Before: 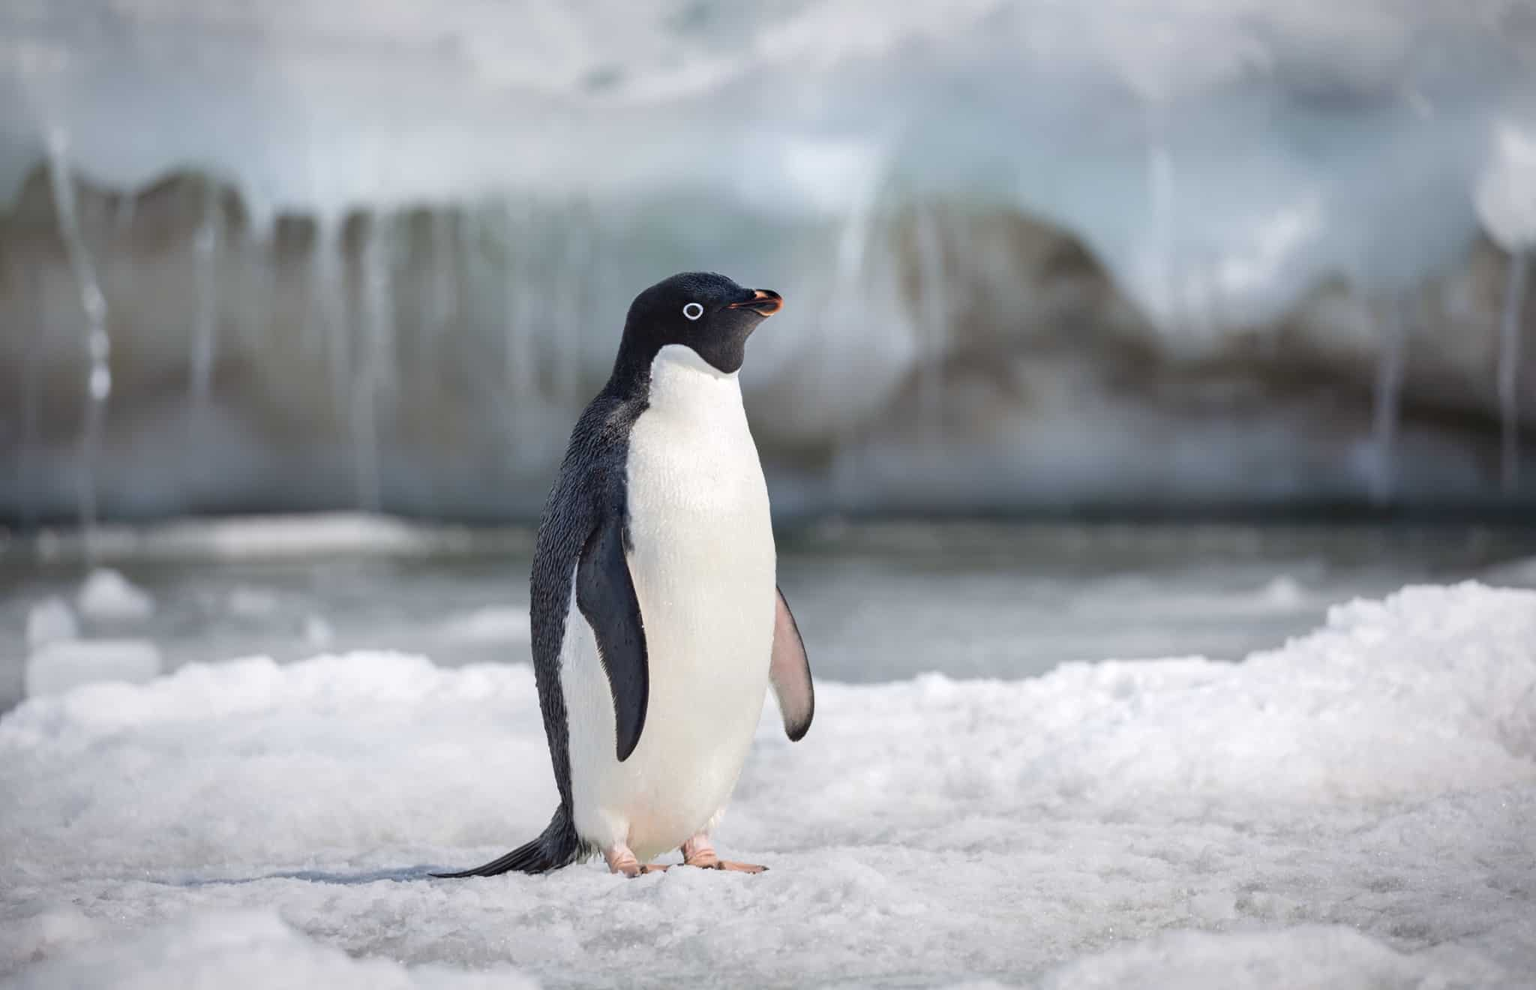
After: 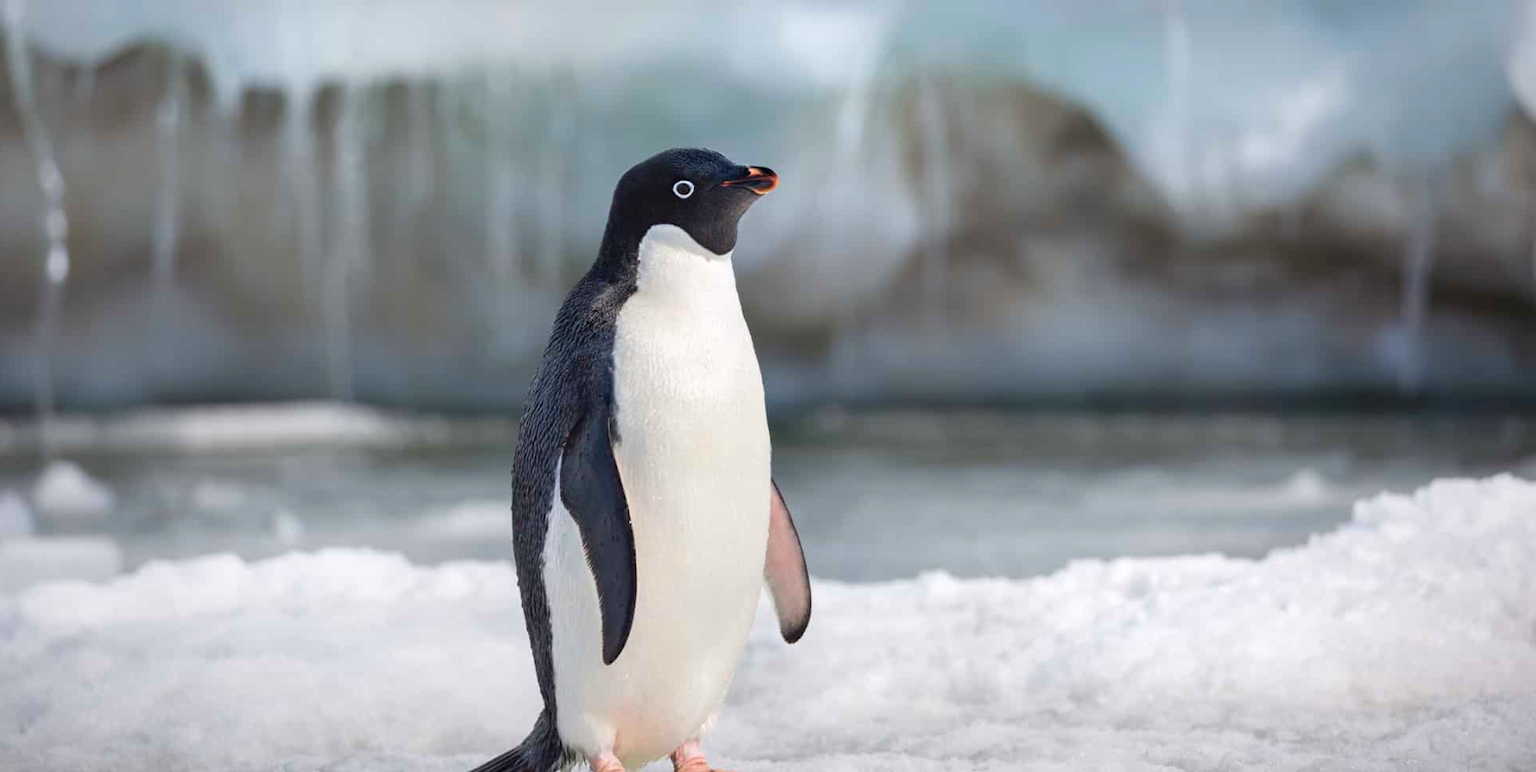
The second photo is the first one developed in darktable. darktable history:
crop and rotate: left 2.985%, top 13.437%, right 2.248%, bottom 12.609%
contrast brightness saturation: saturation 0.128
